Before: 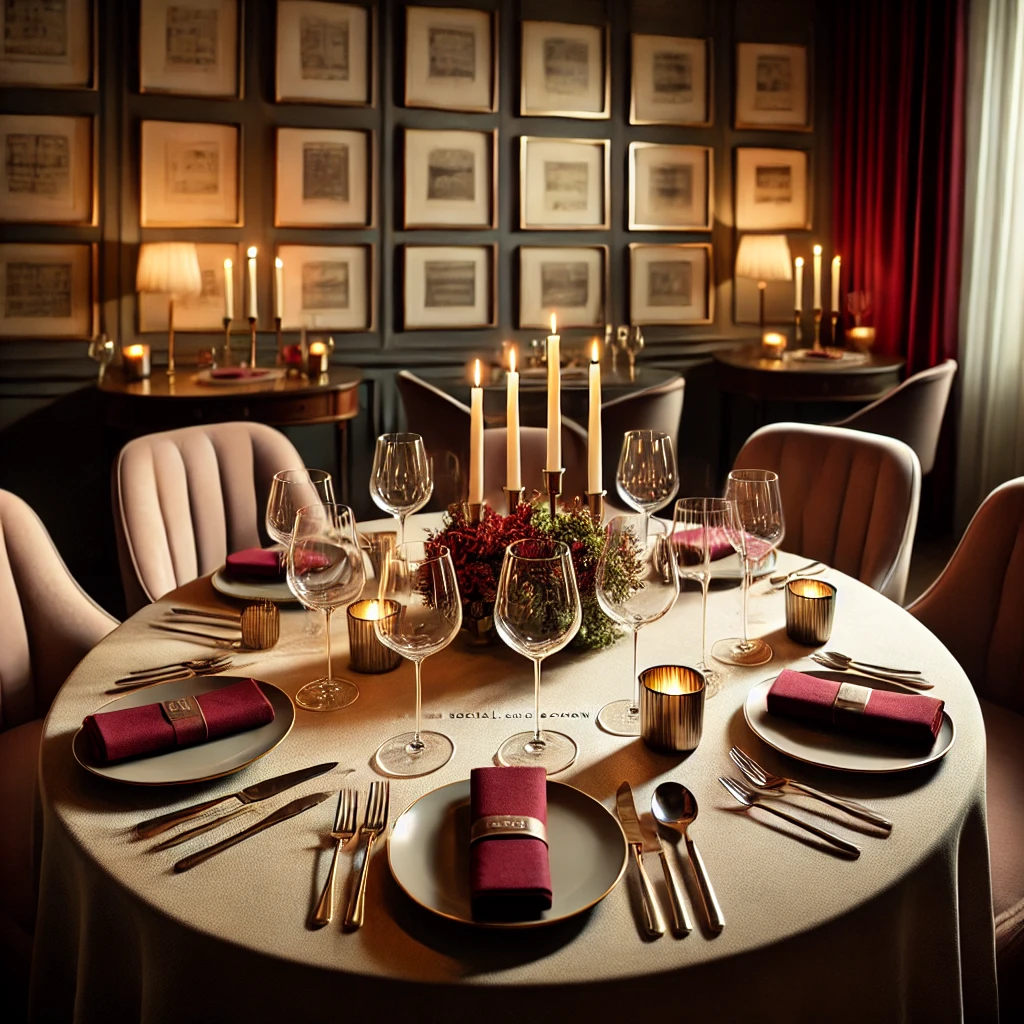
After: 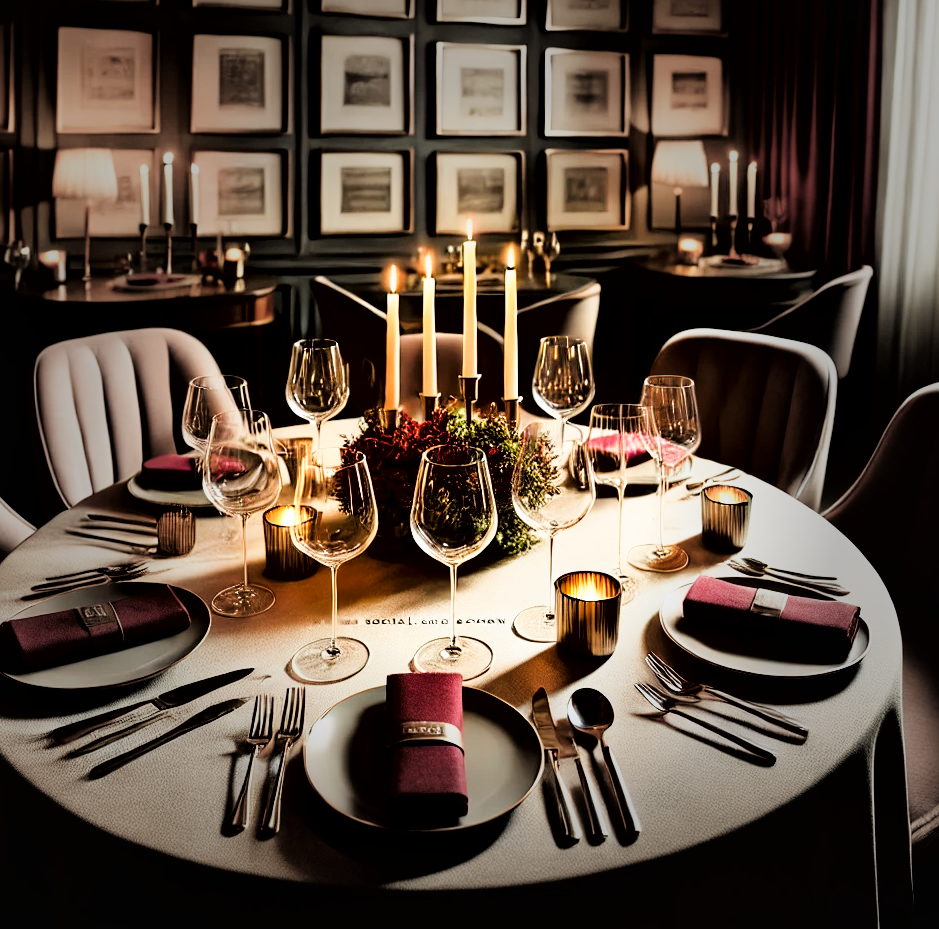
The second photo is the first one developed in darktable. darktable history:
crop and rotate: left 8.262%, top 9.226%
vignetting: fall-off start 40%, fall-off radius 40%
local contrast: mode bilateral grid, contrast 25, coarseness 60, detail 151%, midtone range 0.2
exposure: compensate highlight preservation false
sigmoid: on, module defaults
tone curve: curves: ch0 [(0, 0.016) (0.11, 0.039) (0.259, 0.235) (0.383, 0.437) (0.499, 0.597) (0.733, 0.867) (0.843, 0.948) (1, 1)], color space Lab, linked channels, preserve colors none
